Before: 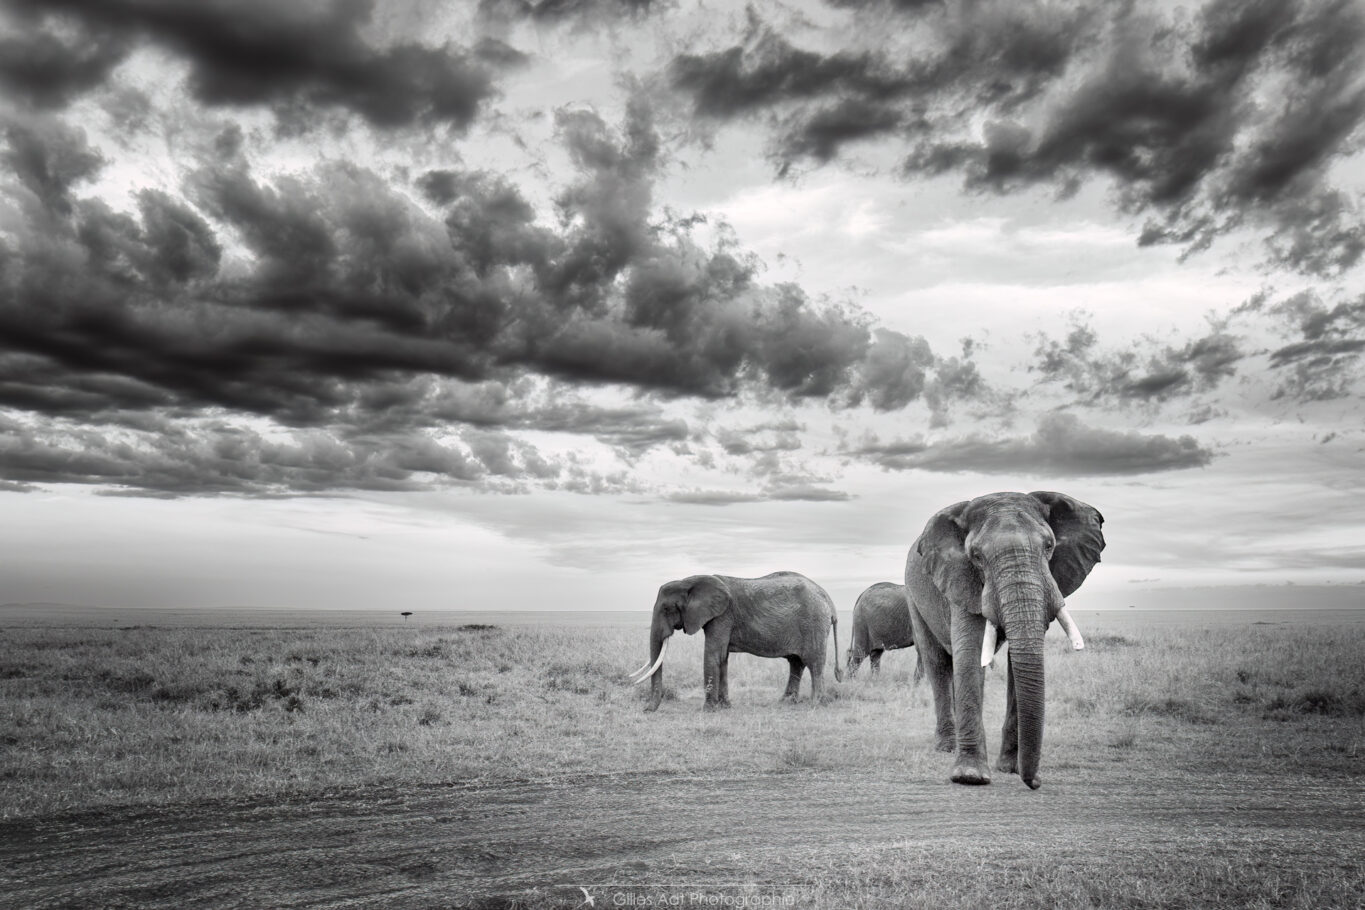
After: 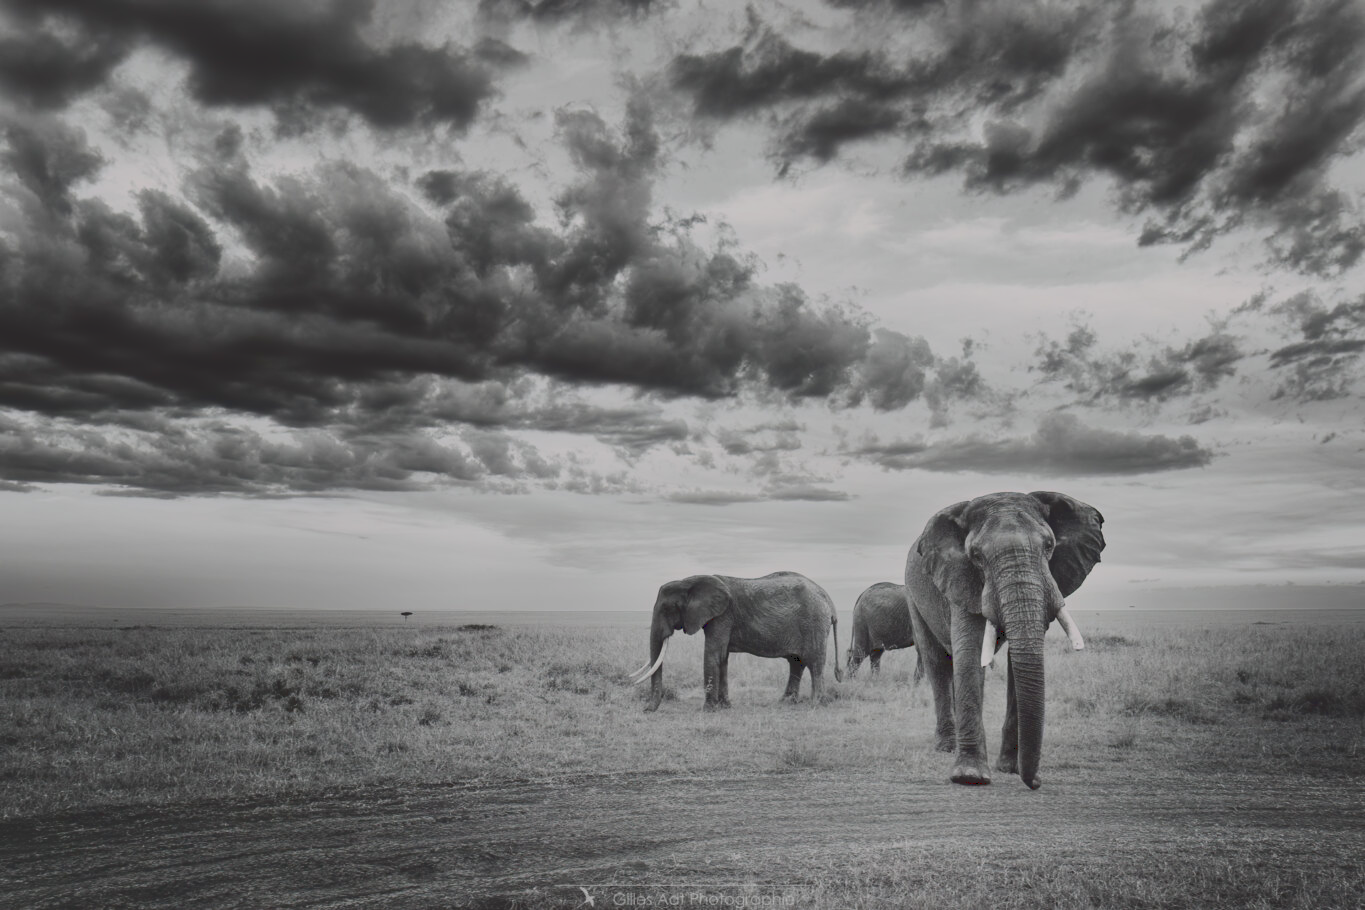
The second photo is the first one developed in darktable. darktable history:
tone curve: curves: ch0 [(0, 0.148) (0.191, 0.225) (0.712, 0.695) (0.864, 0.797) (1, 0.839)]
exposure: exposure -0.582 EV, compensate highlight preservation false
